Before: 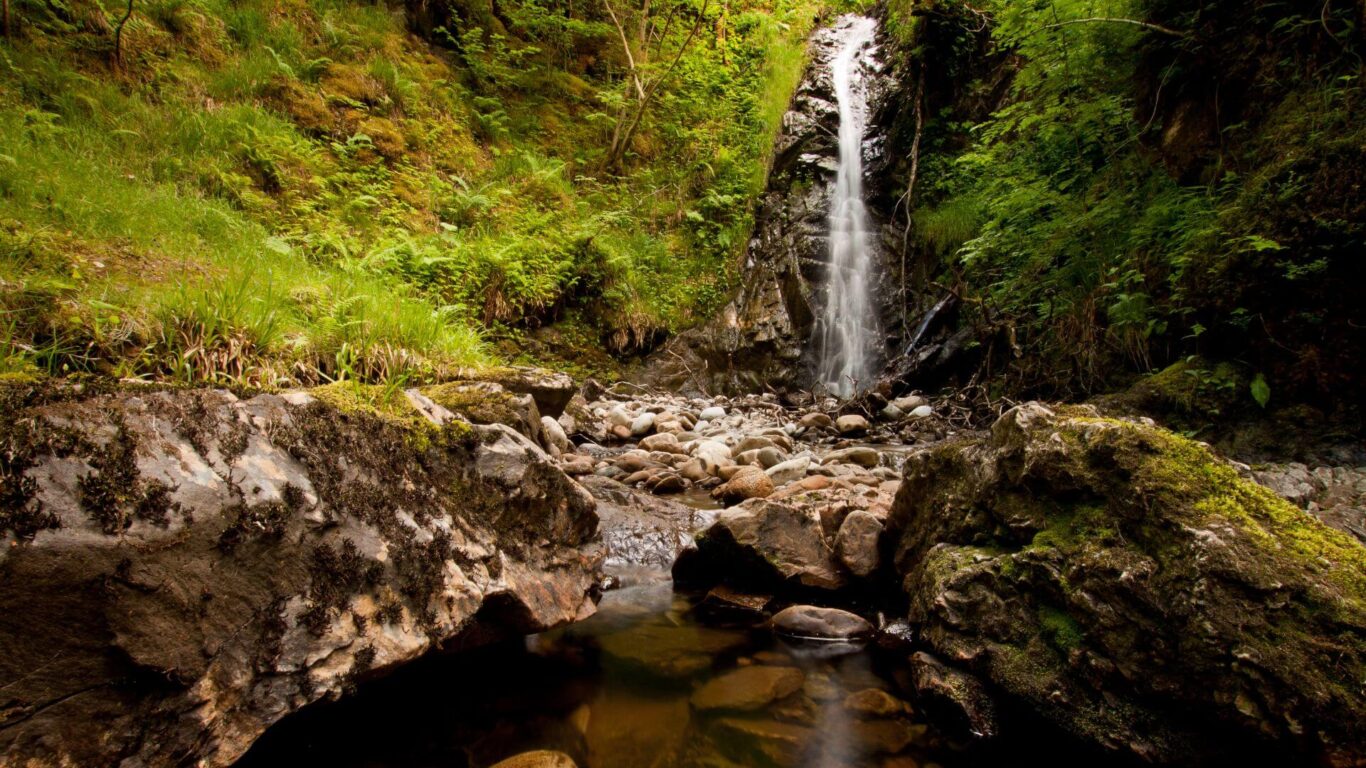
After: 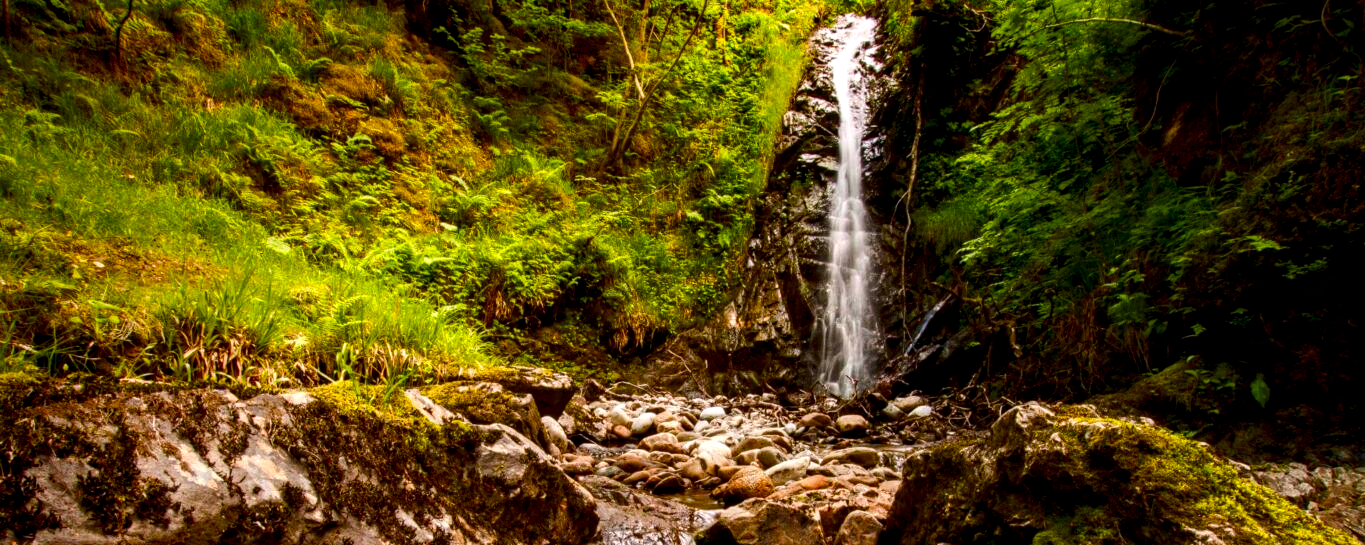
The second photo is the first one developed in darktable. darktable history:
tone equalizer: -8 EV 0.037 EV, edges refinement/feathering 500, mask exposure compensation -1.57 EV, preserve details no
crop: bottom 29.007%
local contrast: detail 140%
exposure: exposure 0.2 EV, compensate highlight preservation false
color correction: highlights a* 3.12, highlights b* -1.5, shadows a* -0.078, shadows b* 2.07, saturation 0.985
contrast brightness saturation: contrast 0.12, brightness -0.121, saturation 0.201
color balance rgb: global offset › hue 168.95°, perceptual saturation grading › global saturation 34.902%, perceptual saturation grading › highlights -25.636%, perceptual saturation grading › shadows 25.992%, global vibrance 15.377%
